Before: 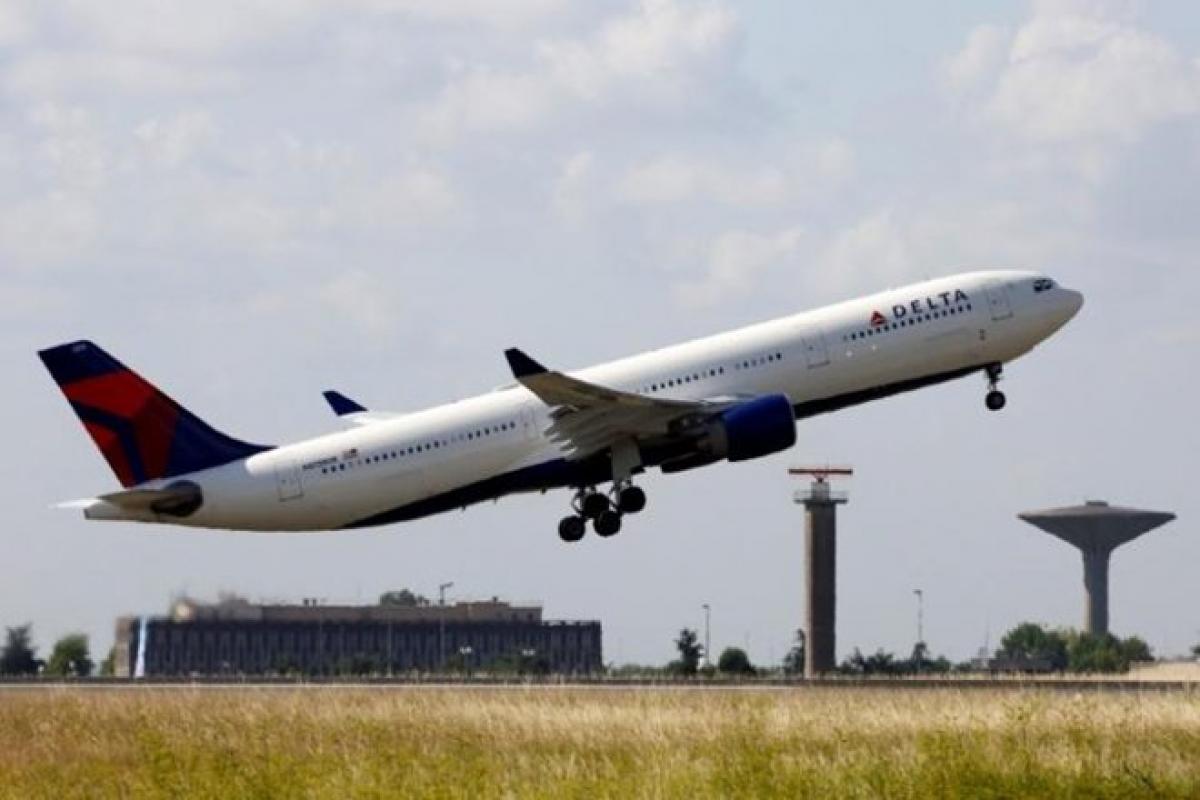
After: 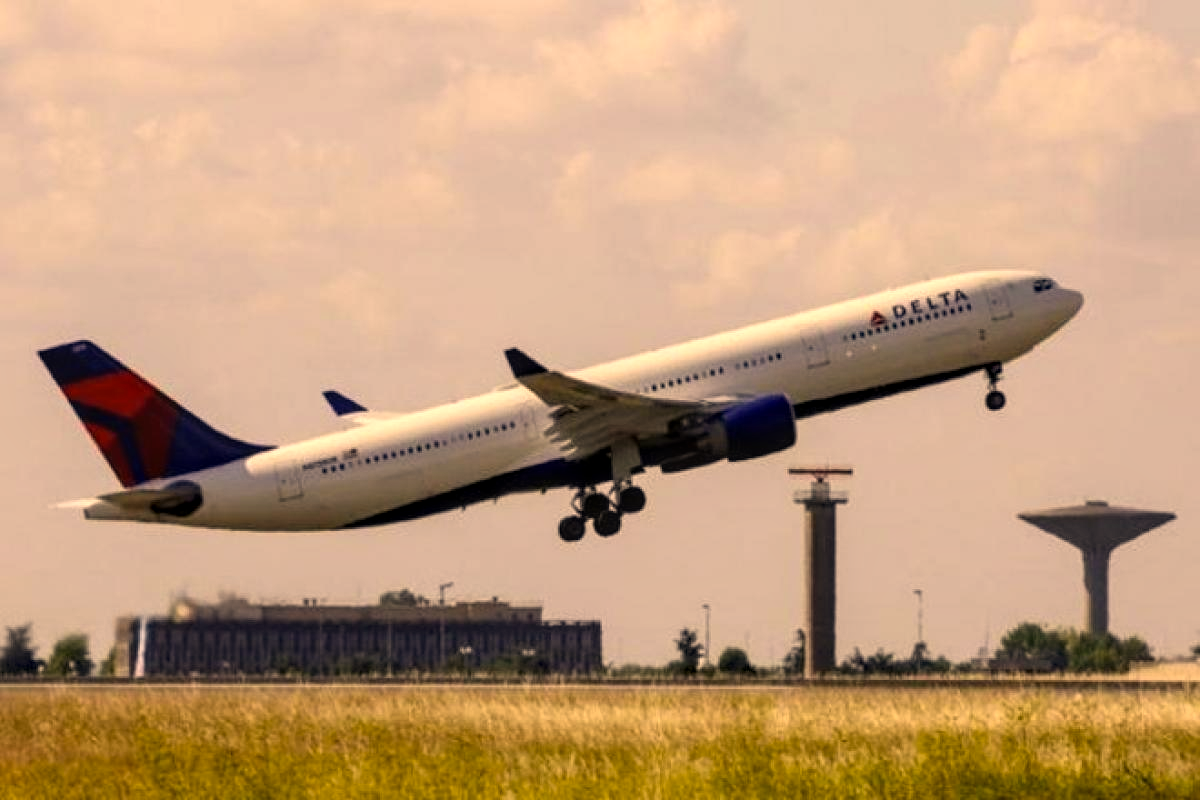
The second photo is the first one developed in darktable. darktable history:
color correction: highlights a* 15, highlights b* 31.55
local contrast: detail 130%
